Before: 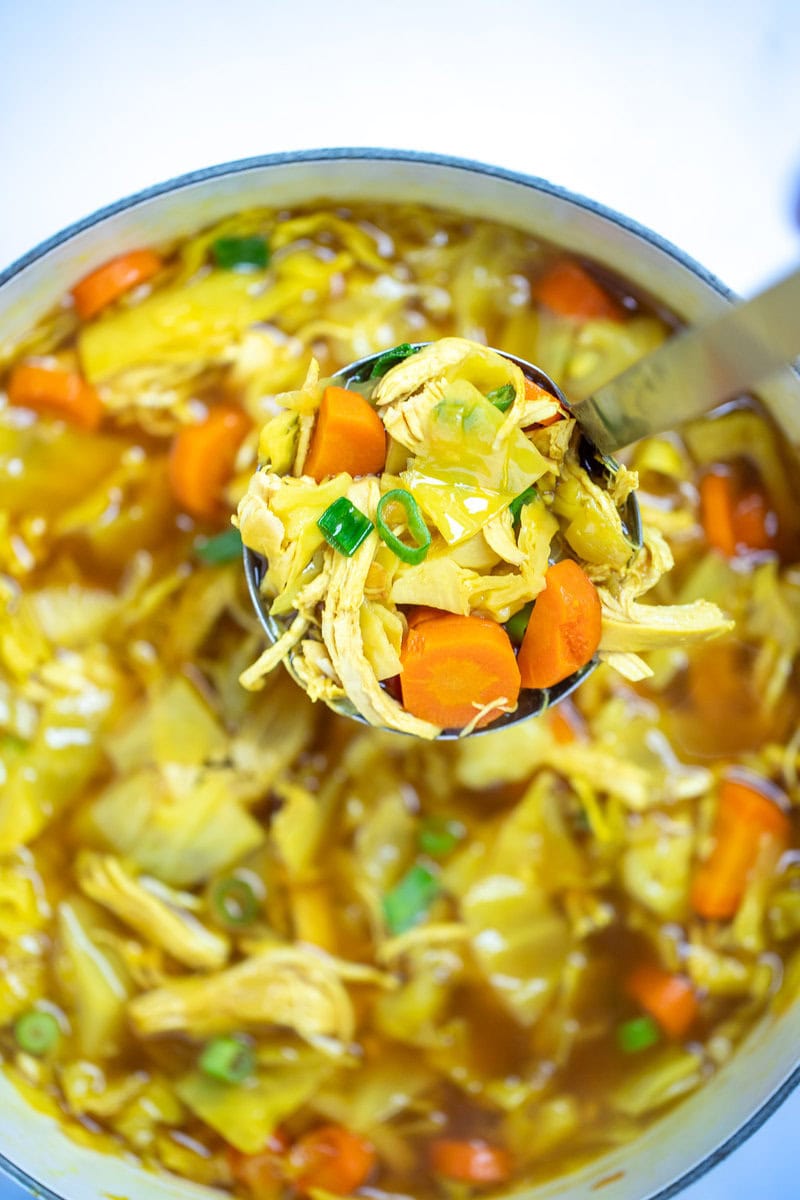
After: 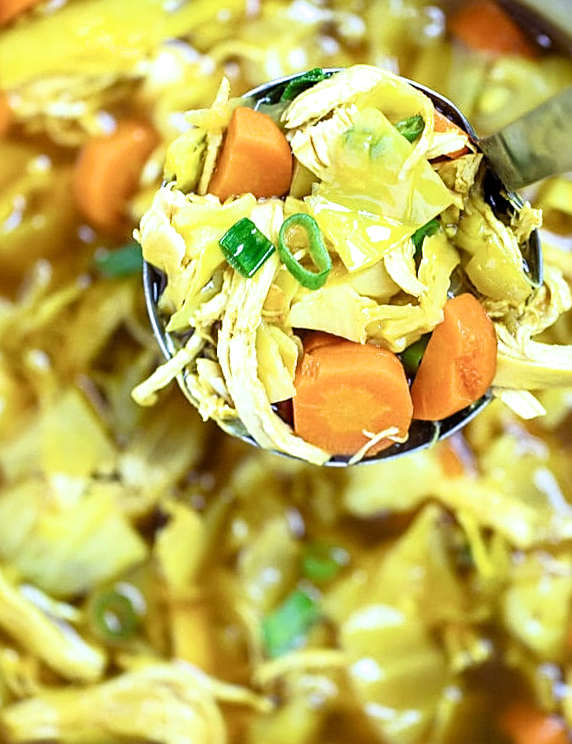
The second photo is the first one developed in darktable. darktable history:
sharpen: on, module defaults
white balance: red 0.926, green 1.003, blue 1.133
crop and rotate: angle -3.37°, left 9.79%, top 20.73%, right 12.42%, bottom 11.82%
filmic rgb: black relative exposure -9.08 EV, white relative exposure 2.3 EV, hardness 7.49
